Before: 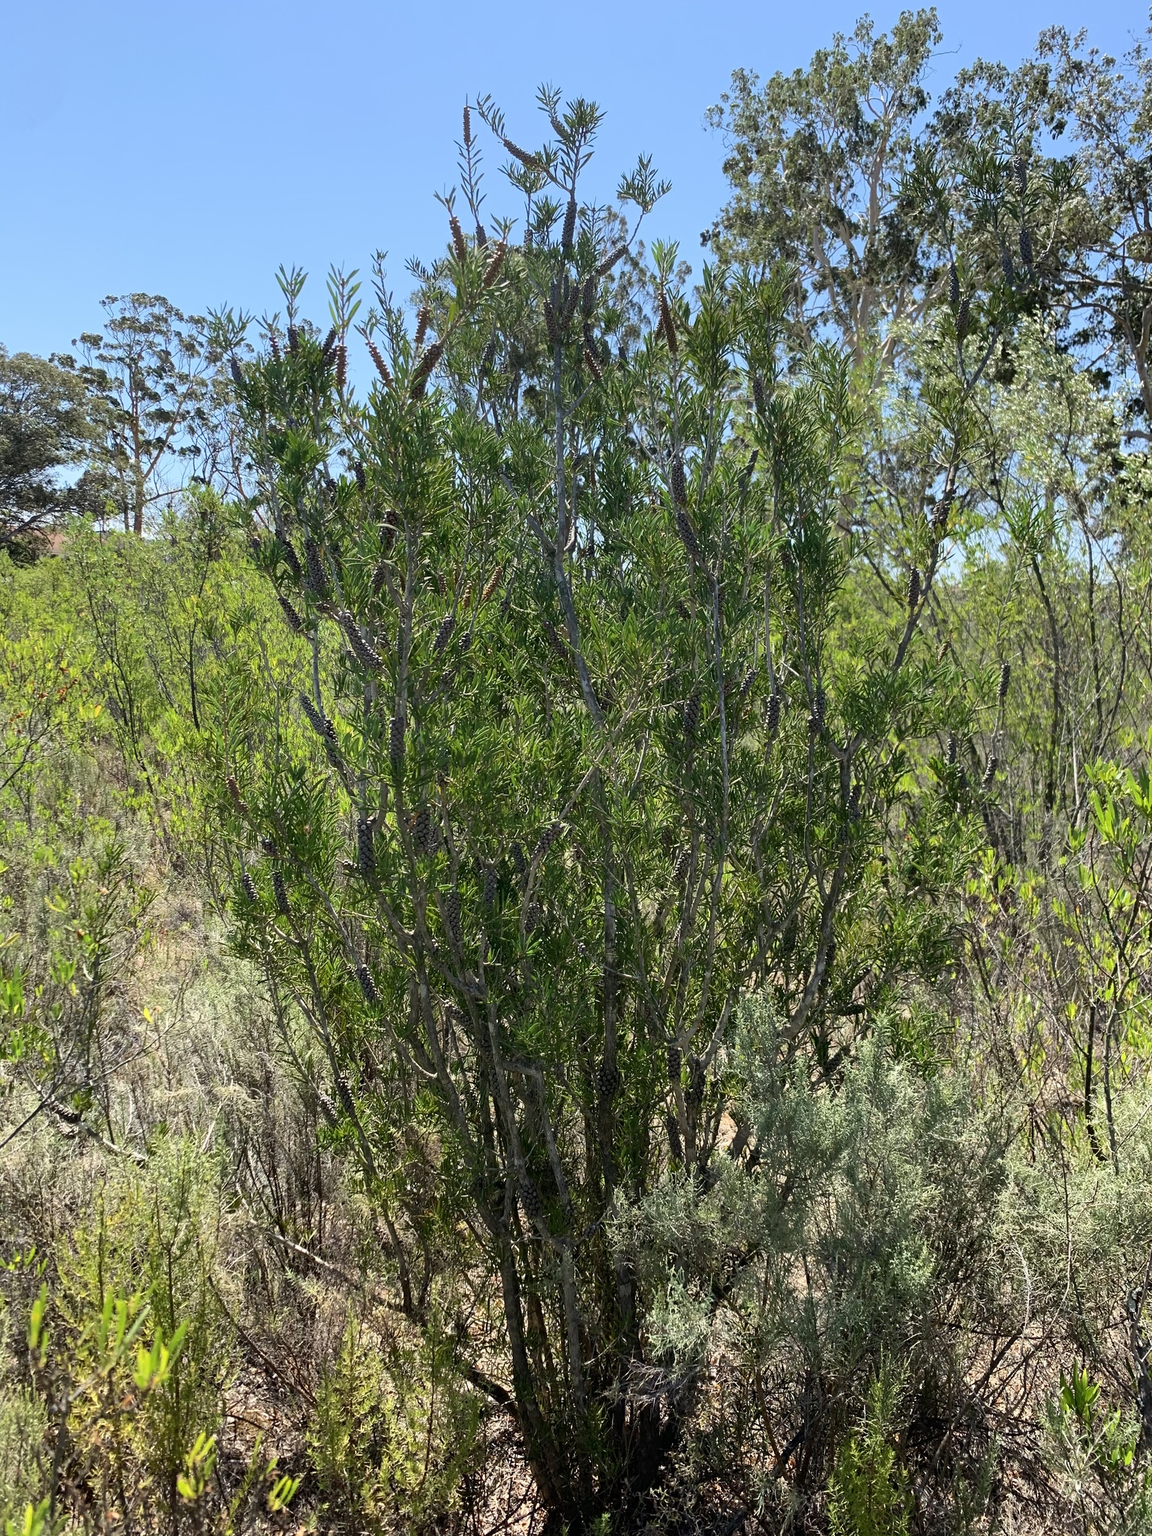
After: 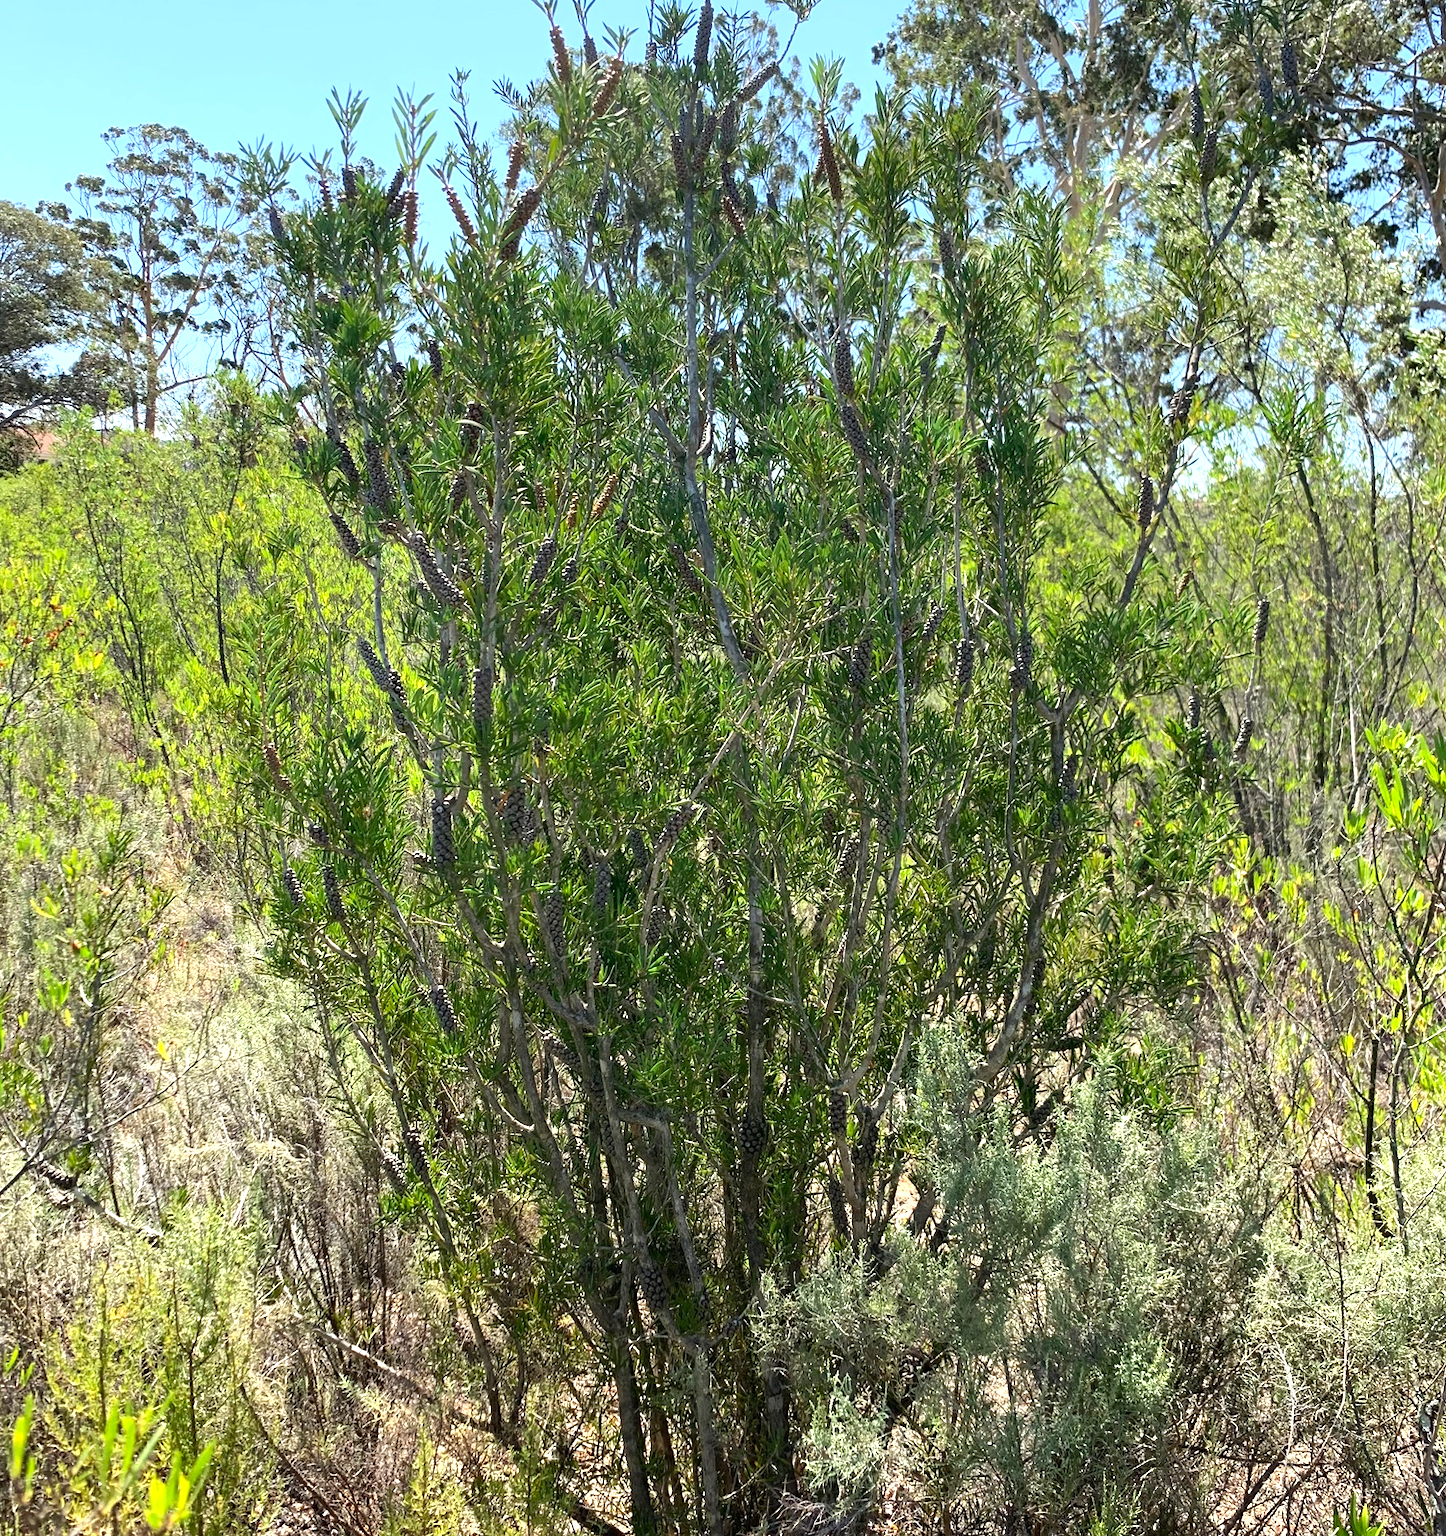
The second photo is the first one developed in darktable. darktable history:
crop and rotate: left 1.87%, top 12.81%, right 0.278%, bottom 9.252%
exposure: exposure 0.643 EV, compensate highlight preservation false
